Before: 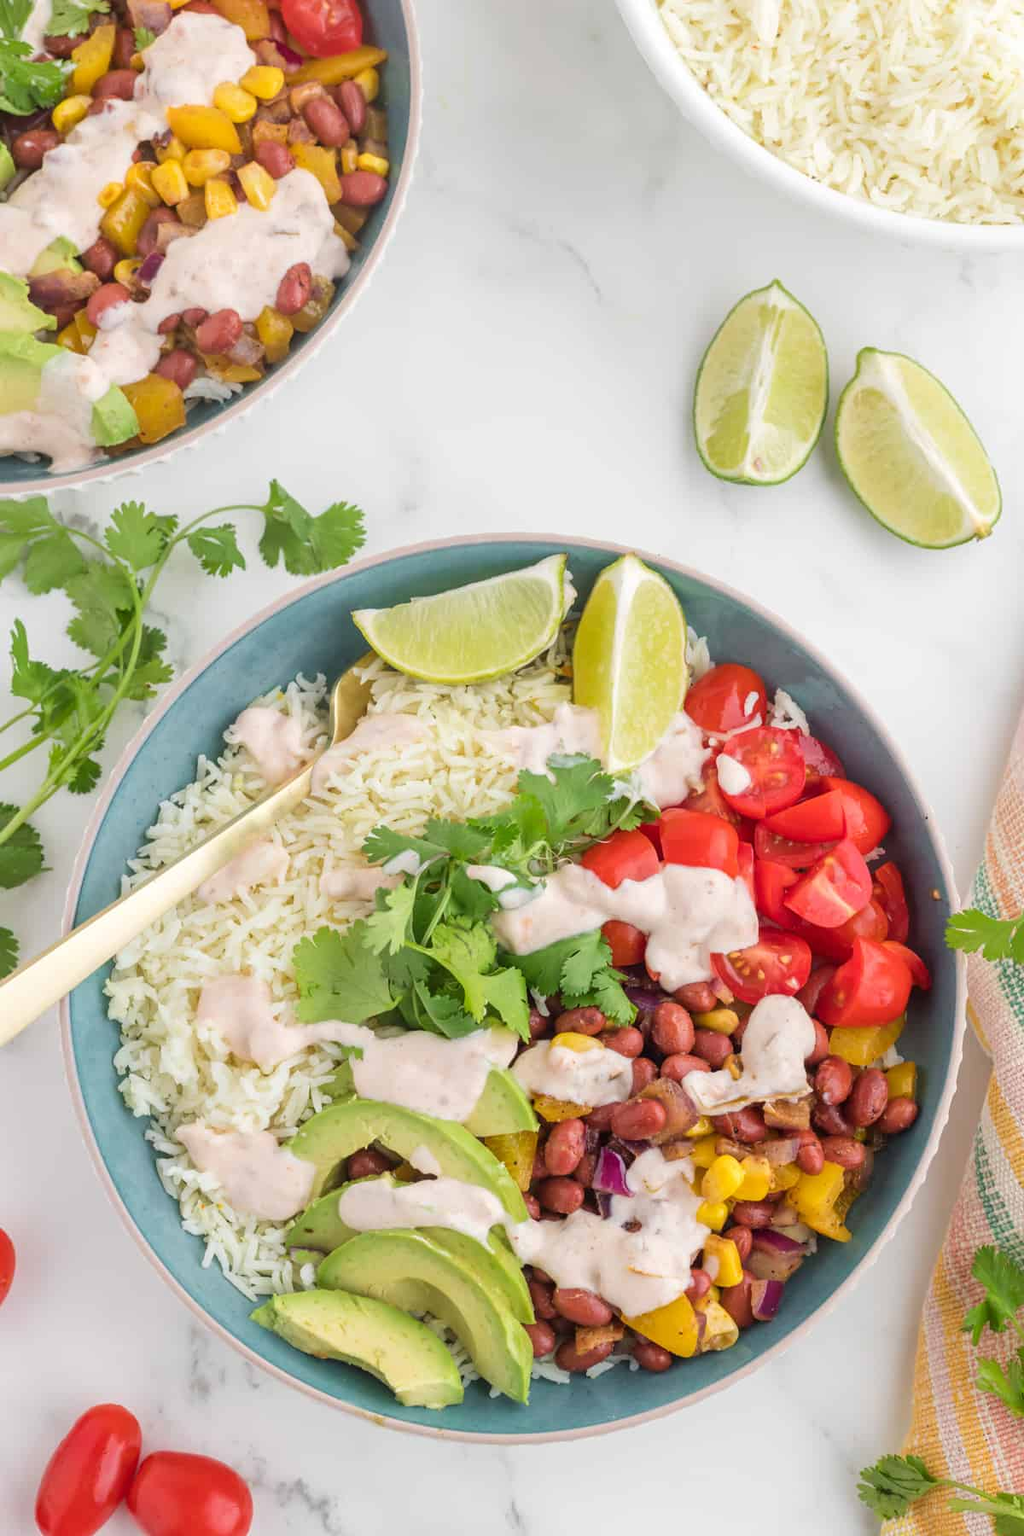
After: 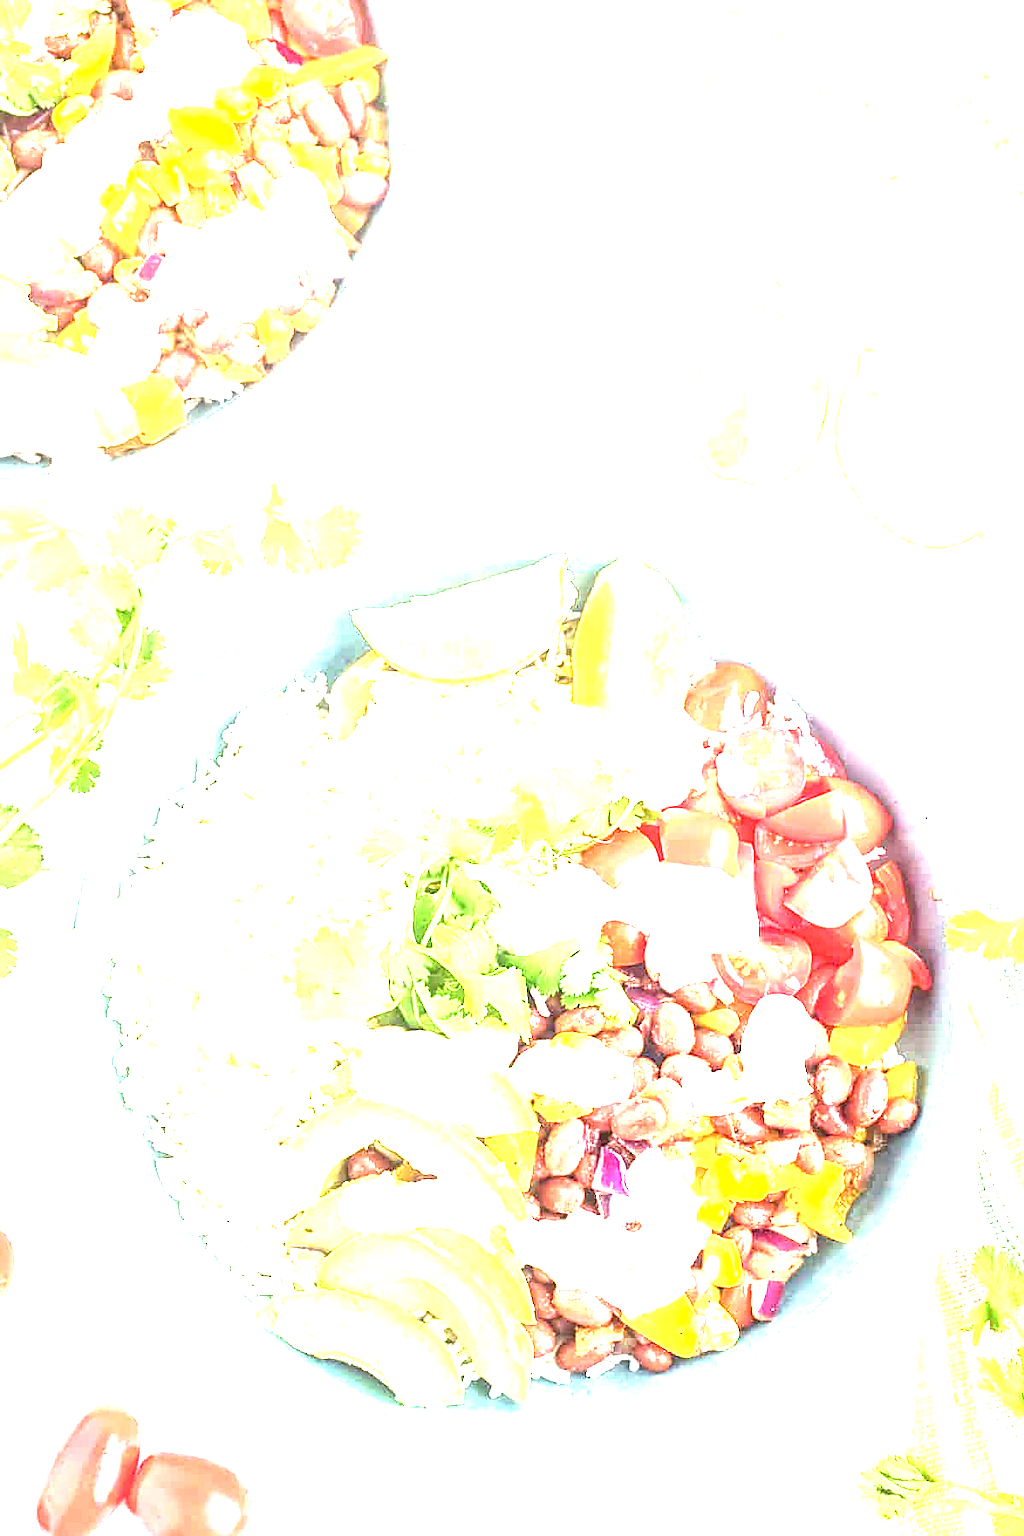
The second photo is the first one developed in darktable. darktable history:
local contrast: detail 150%
sharpen: amount 0.466
exposure: exposure 2.945 EV, compensate highlight preservation false
